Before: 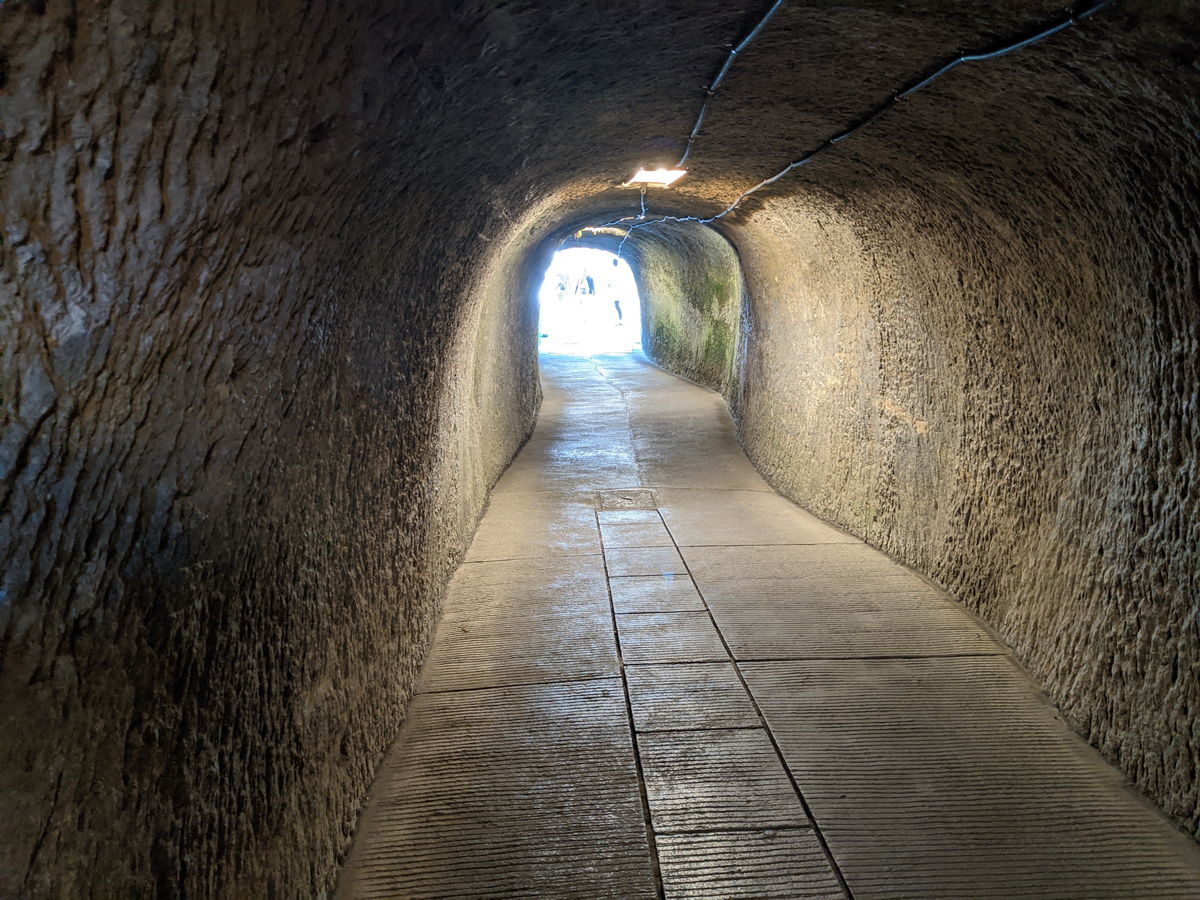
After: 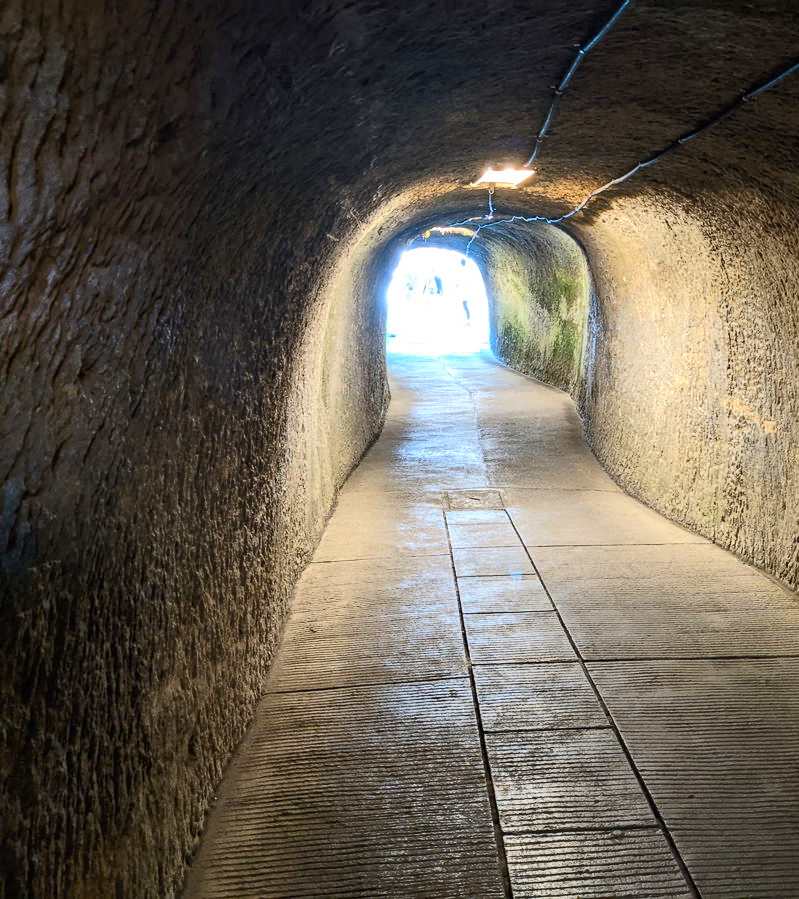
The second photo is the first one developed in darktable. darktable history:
contrast brightness saturation: contrast 0.23, brightness 0.1, saturation 0.29
crop and rotate: left 12.673%, right 20.66%
